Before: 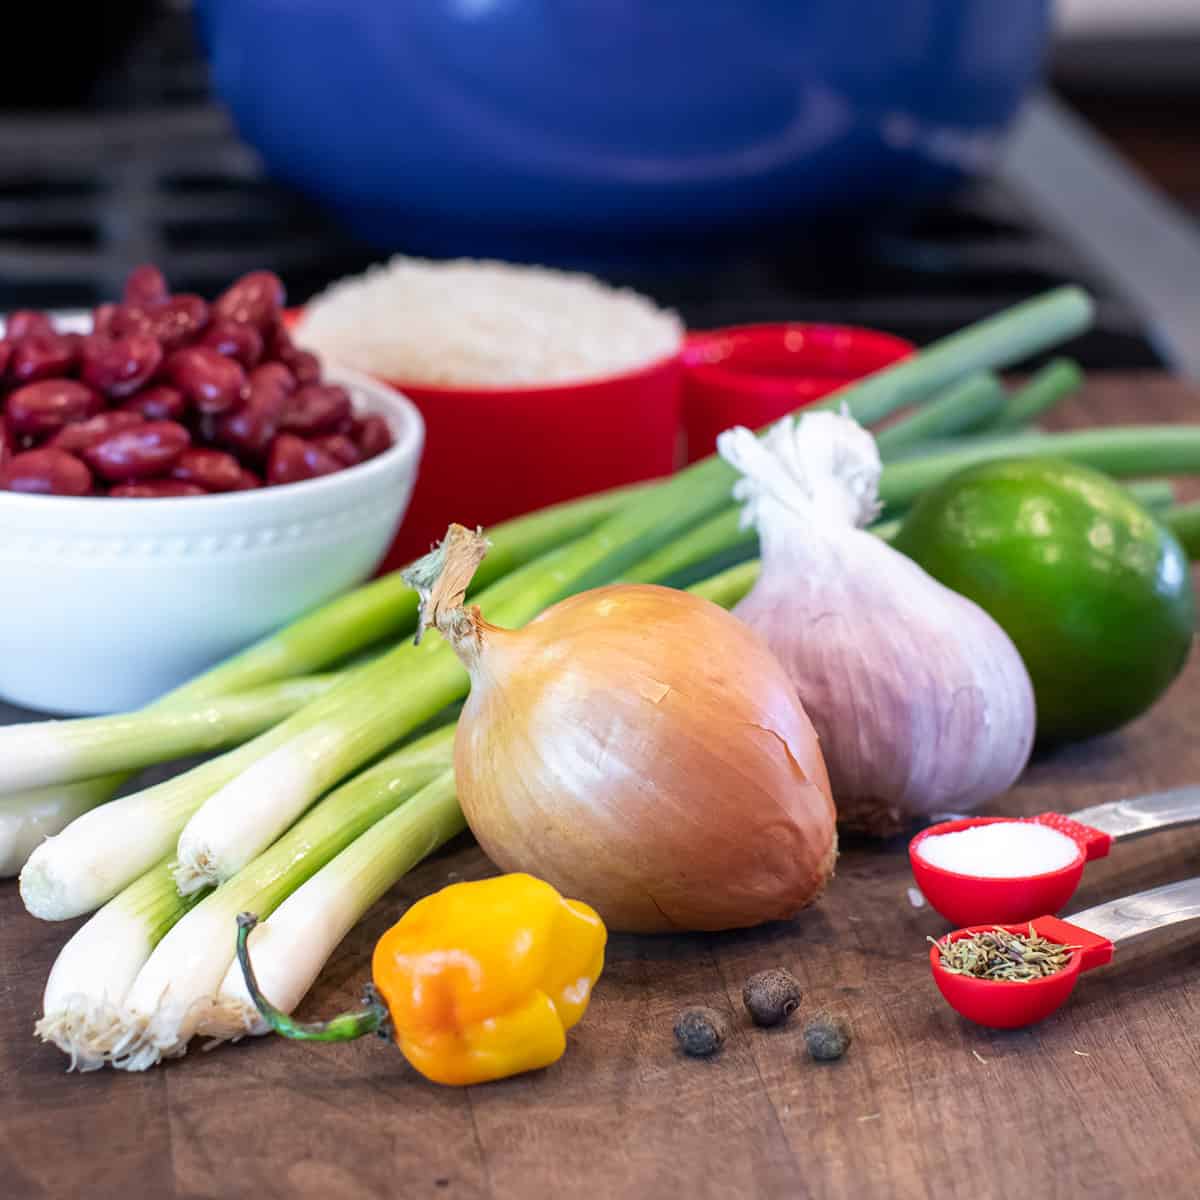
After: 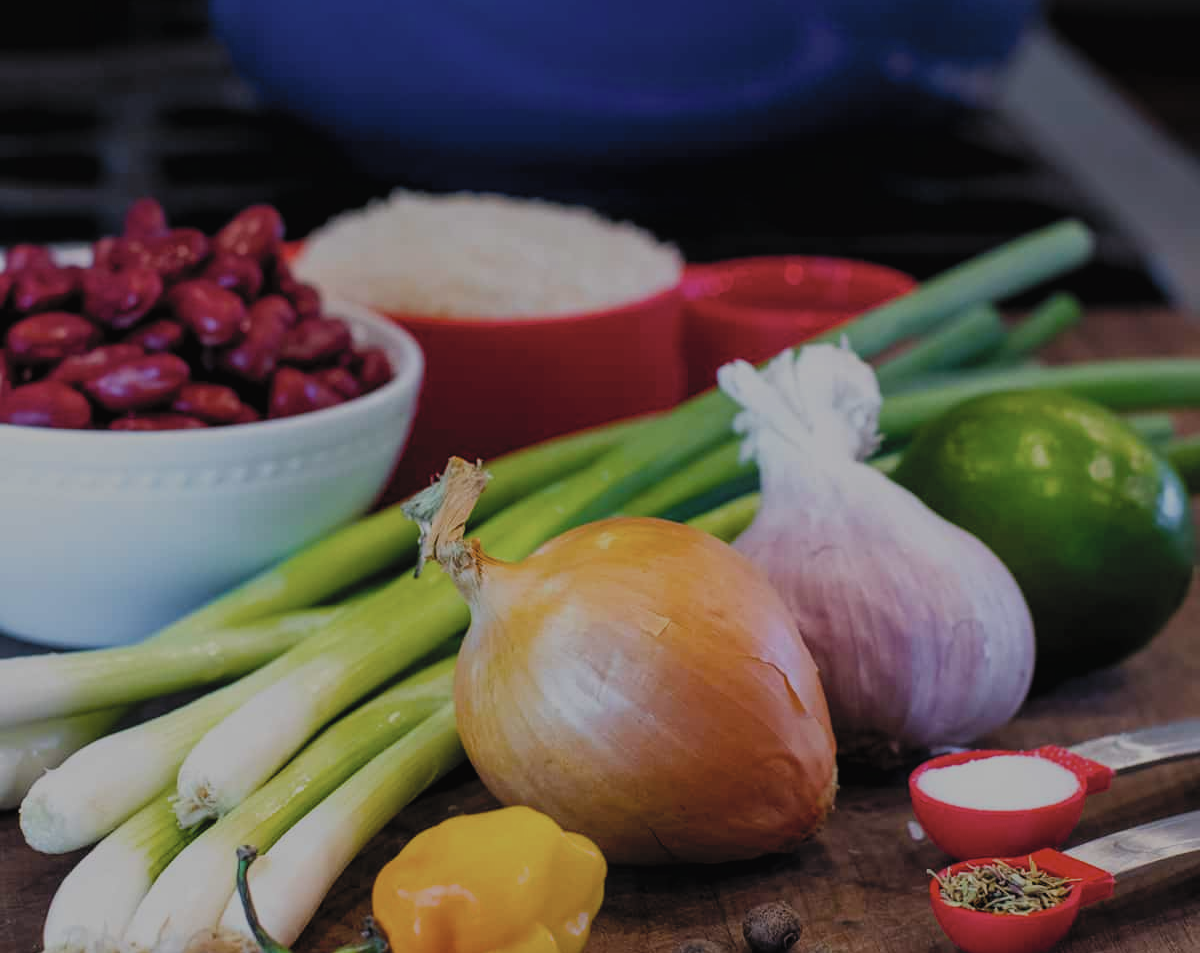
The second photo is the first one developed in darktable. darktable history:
exposure: exposure -2.351 EV, compensate highlight preservation false
crop and rotate: top 5.661%, bottom 14.878%
color balance rgb: linear chroma grading › shadows -8.004%, linear chroma grading › global chroma 9.981%, perceptual saturation grading › global saturation 0.927%, perceptual saturation grading › highlights -34.509%, perceptual saturation grading › mid-tones 15.005%, perceptual saturation grading › shadows 48.583%, global vibrance 23.835%, contrast -24.861%
contrast brightness saturation: contrast 0.376, brightness 0.524
filmic rgb: black relative exposure -7.77 EV, white relative exposure 4.39 EV, threshold 5.98 EV, hardness 3.75, latitude 49.65%, contrast 1.101, enable highlight reconstruction true
